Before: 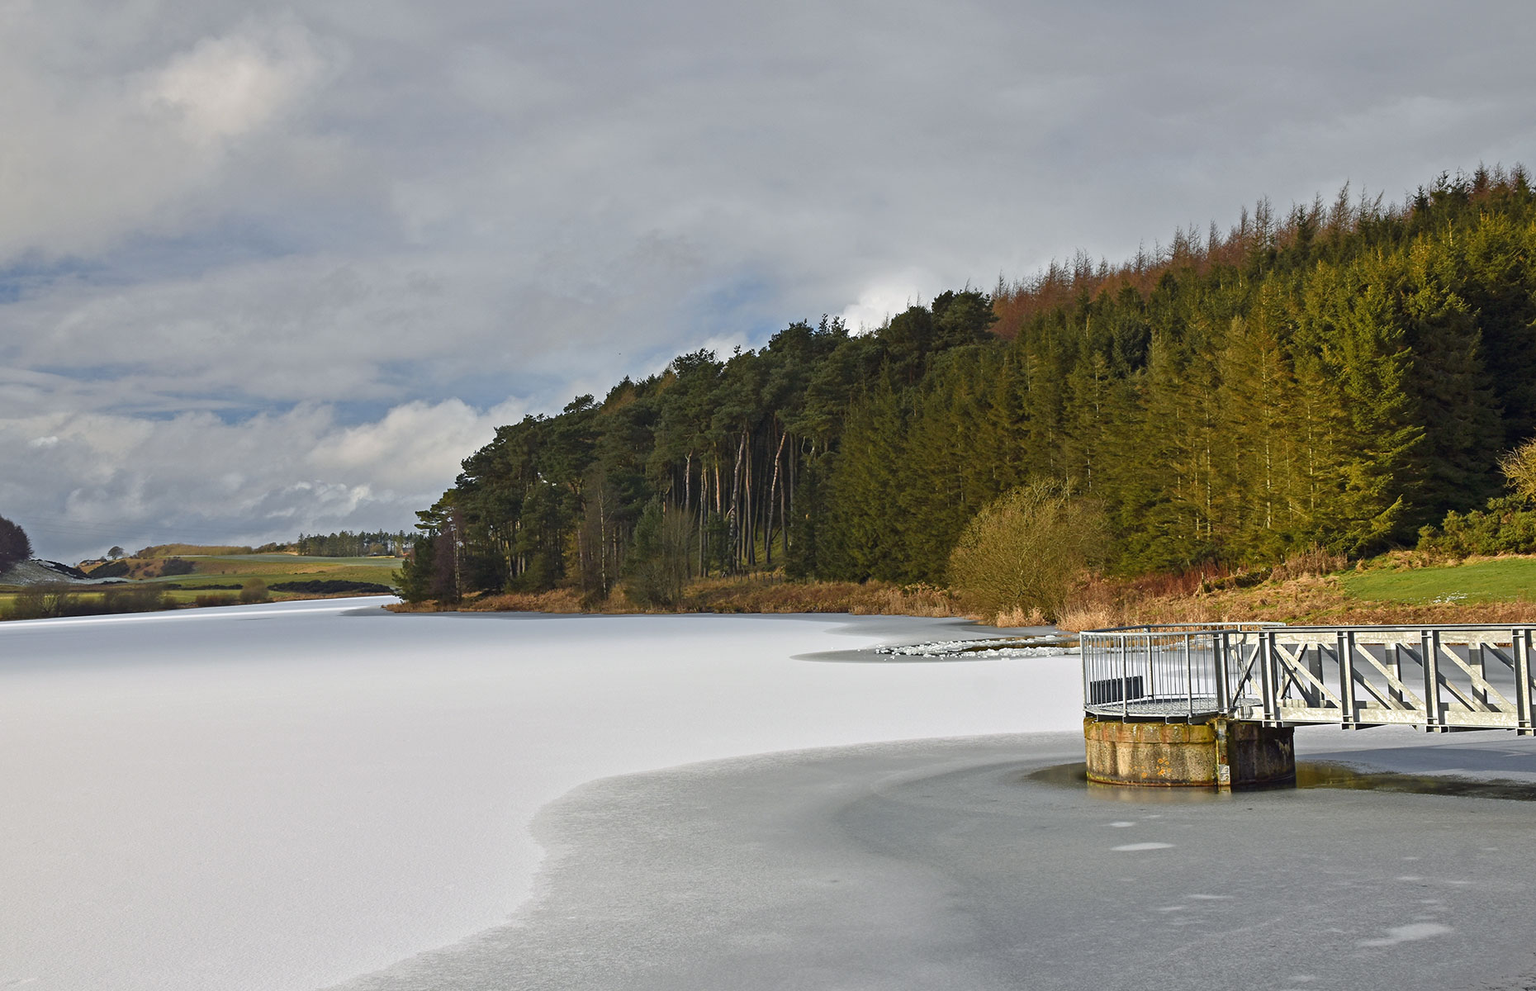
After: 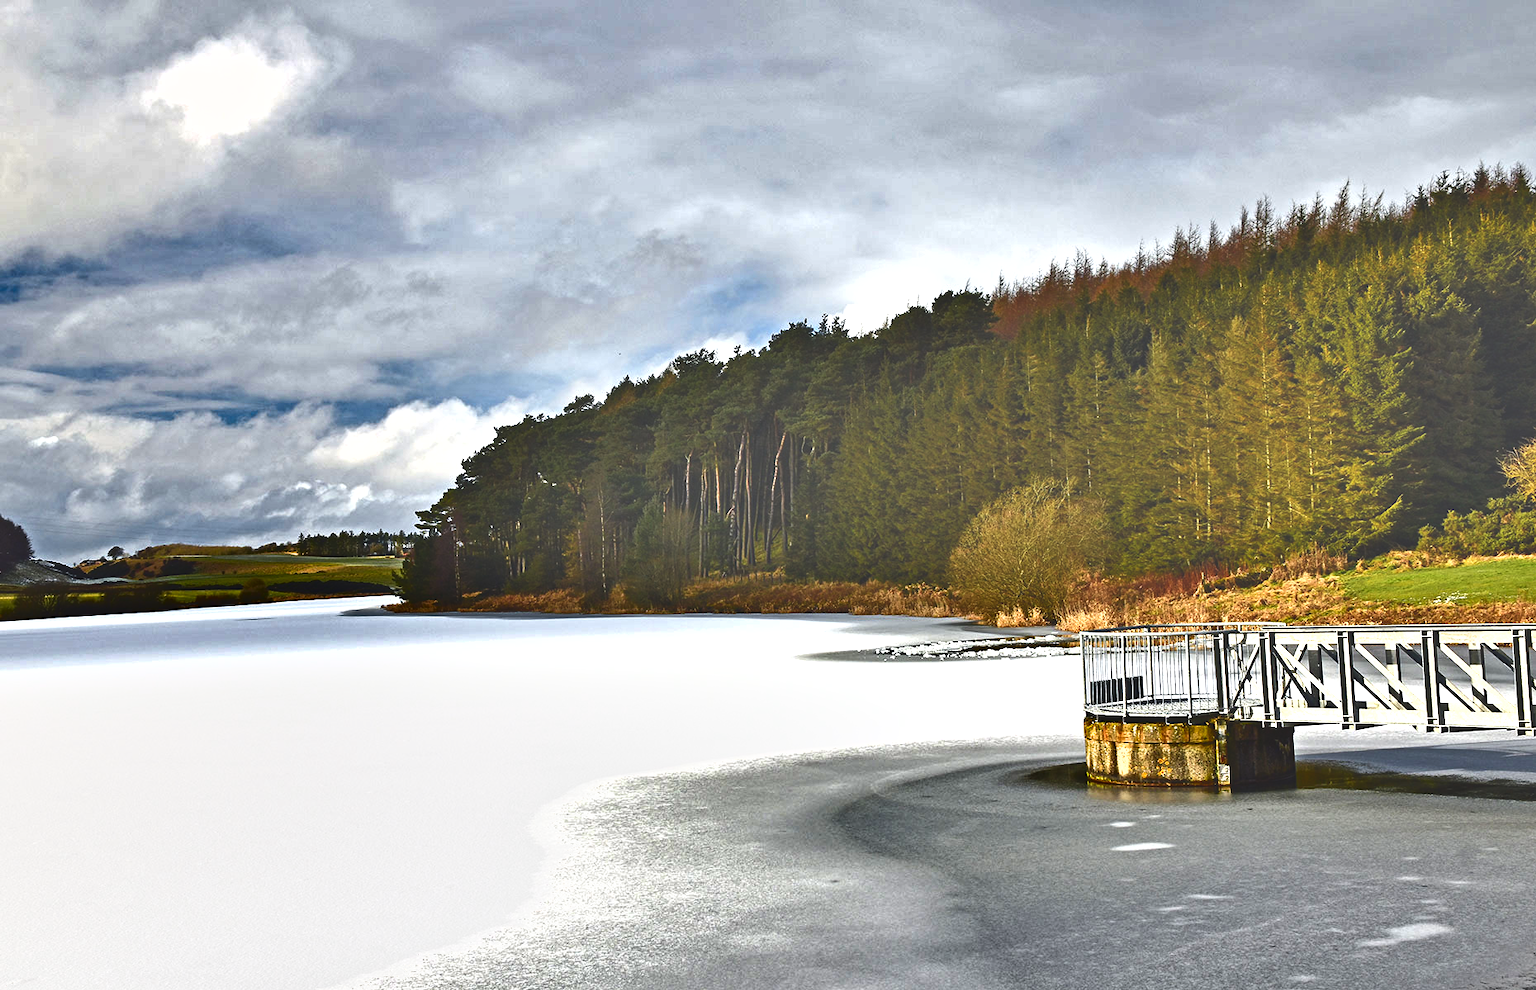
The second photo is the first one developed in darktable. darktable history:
exposure: black level correction -0.023, exposure 1.397 EV, compensate highlight preservation false
shadows and highlights: shadows 80.73, white point adjustment -9.07, highlights -61.46, soften with gaussian
